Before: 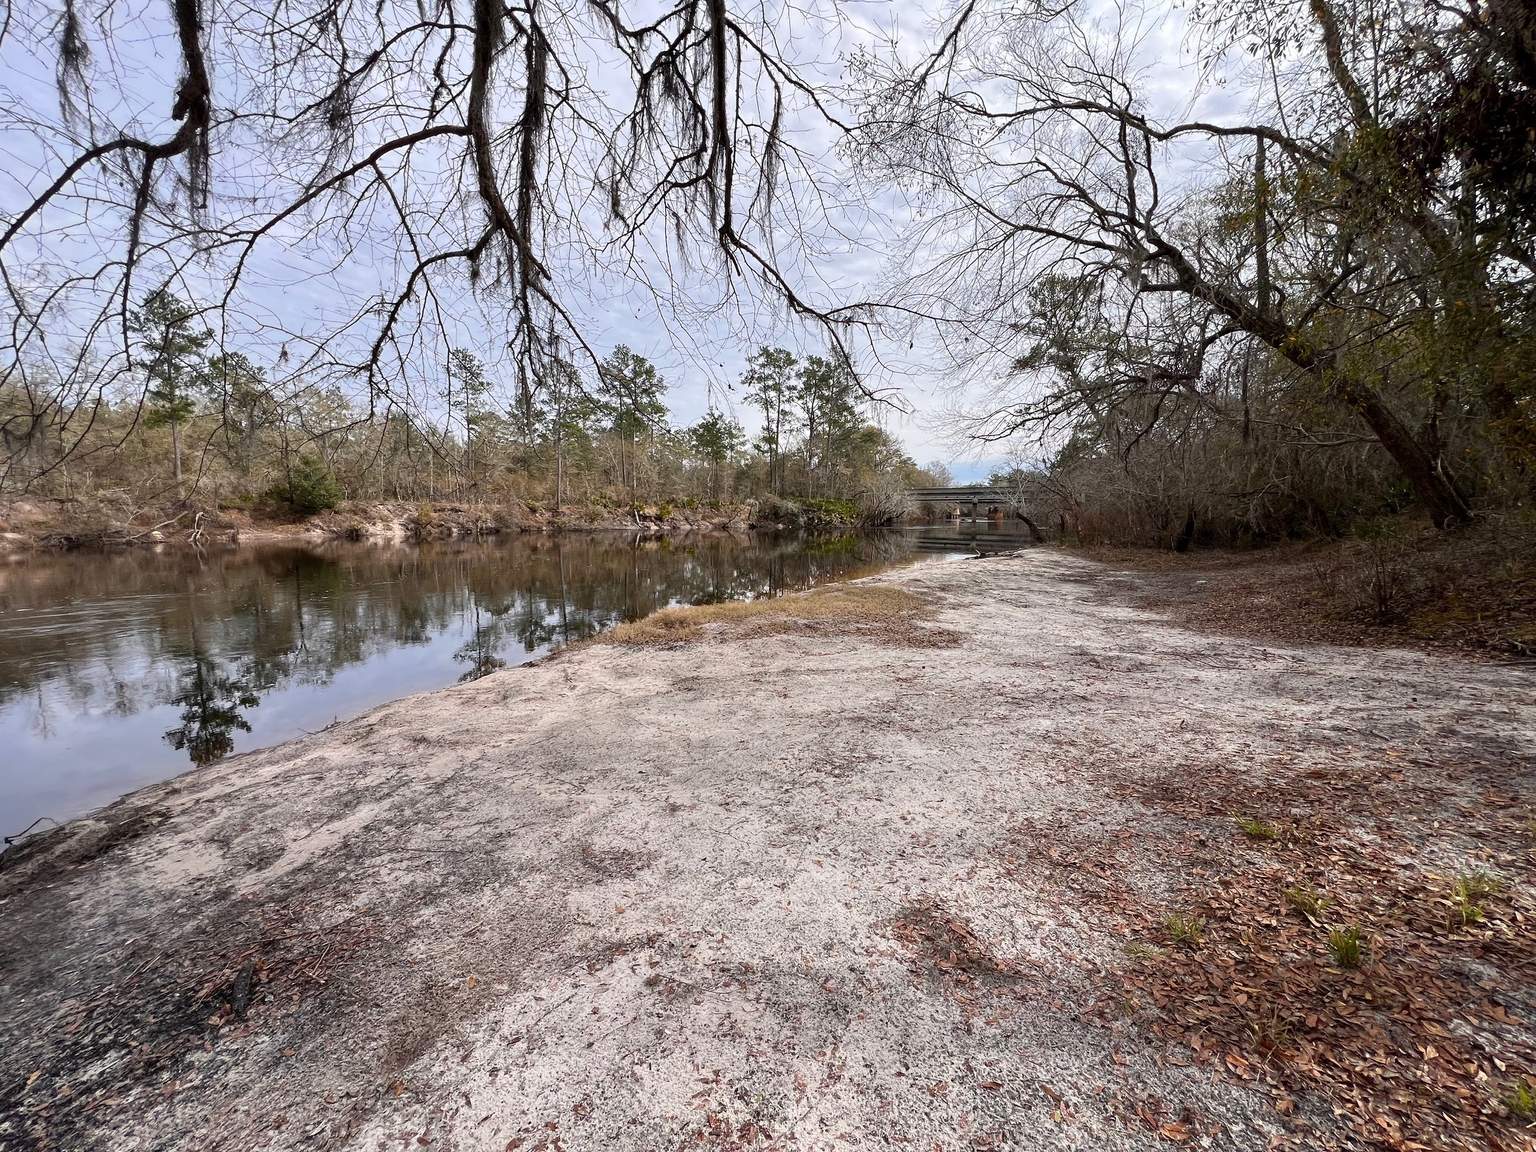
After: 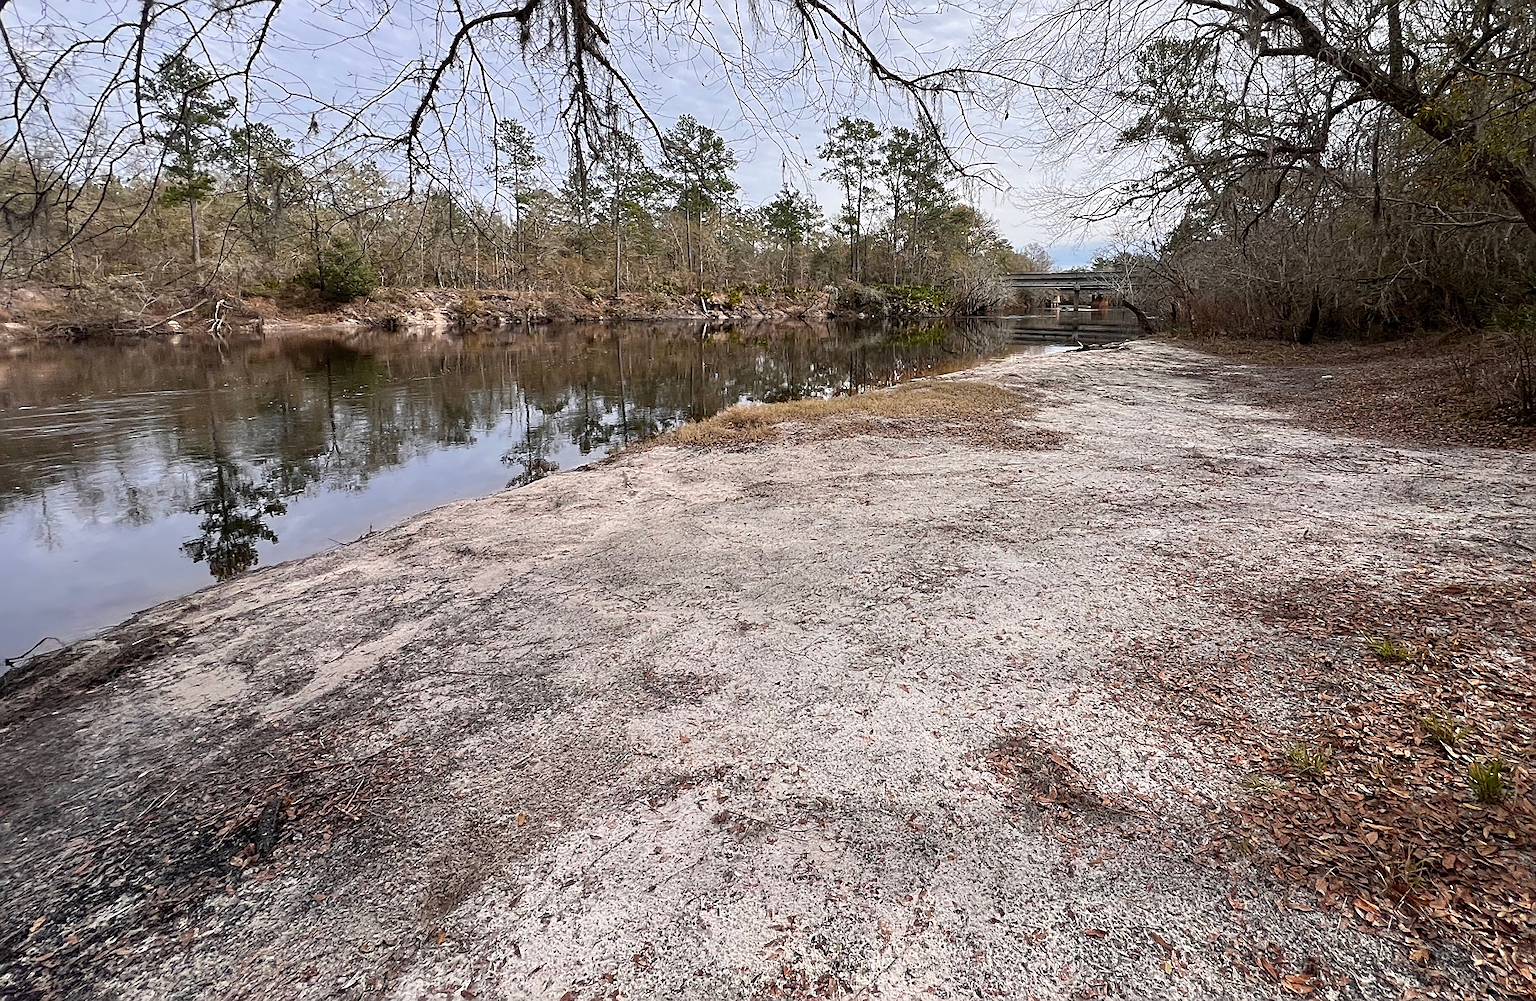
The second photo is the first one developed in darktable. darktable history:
sharpen: on, module defaults
crop: top 20.916%, right 9.437%, bottom 0.316%
